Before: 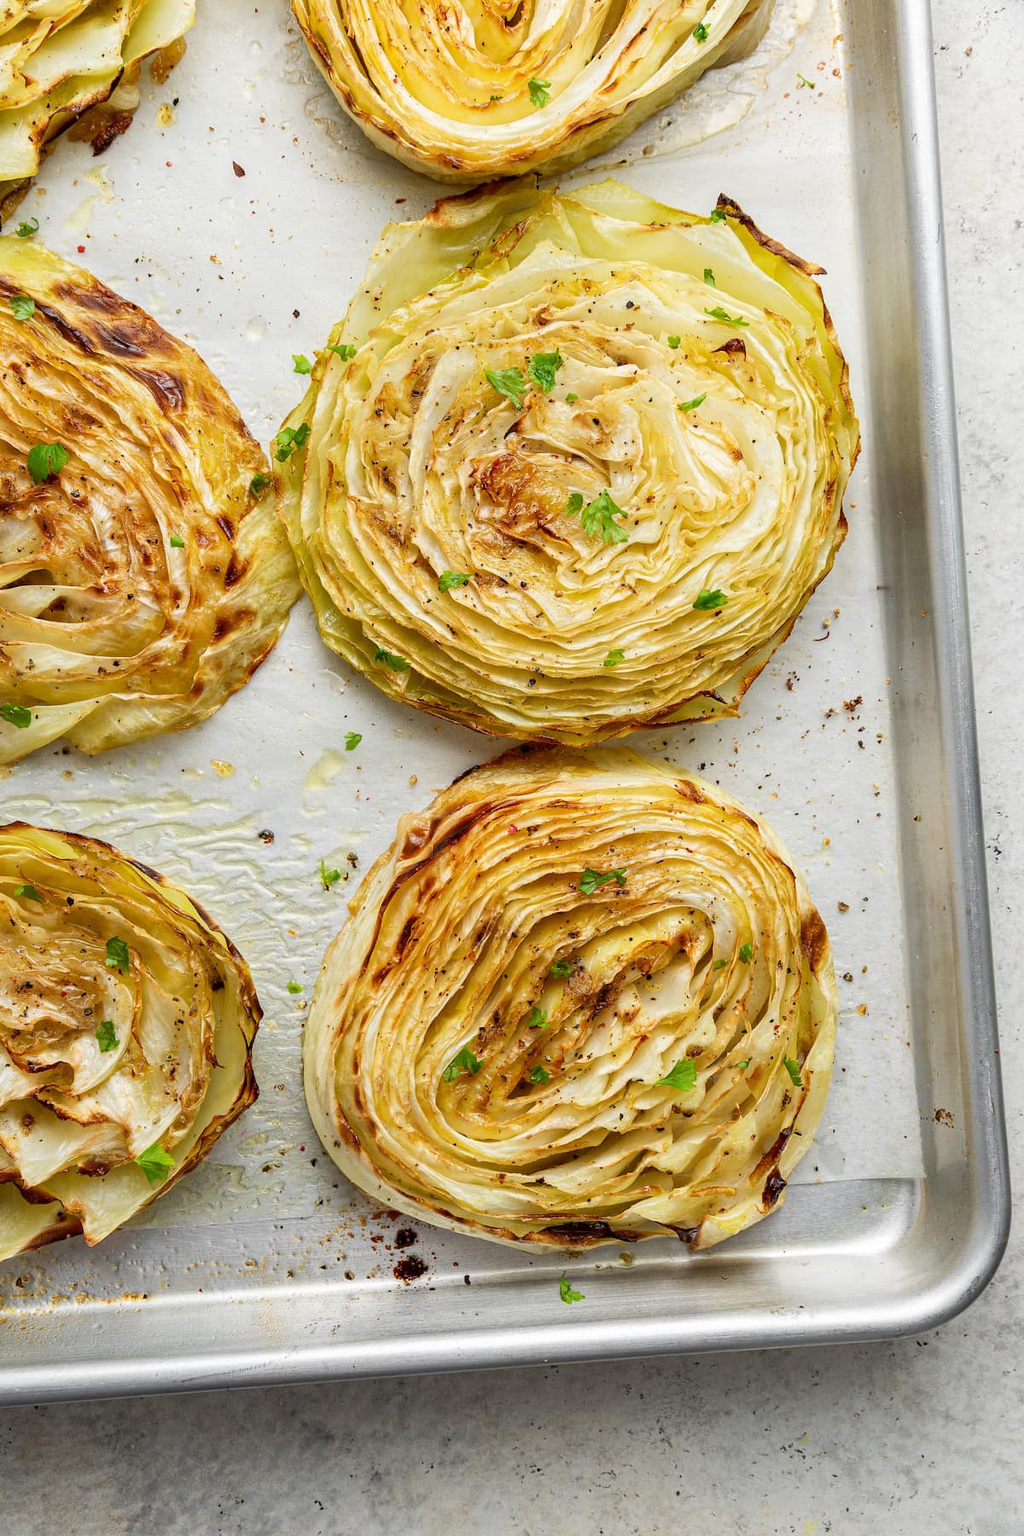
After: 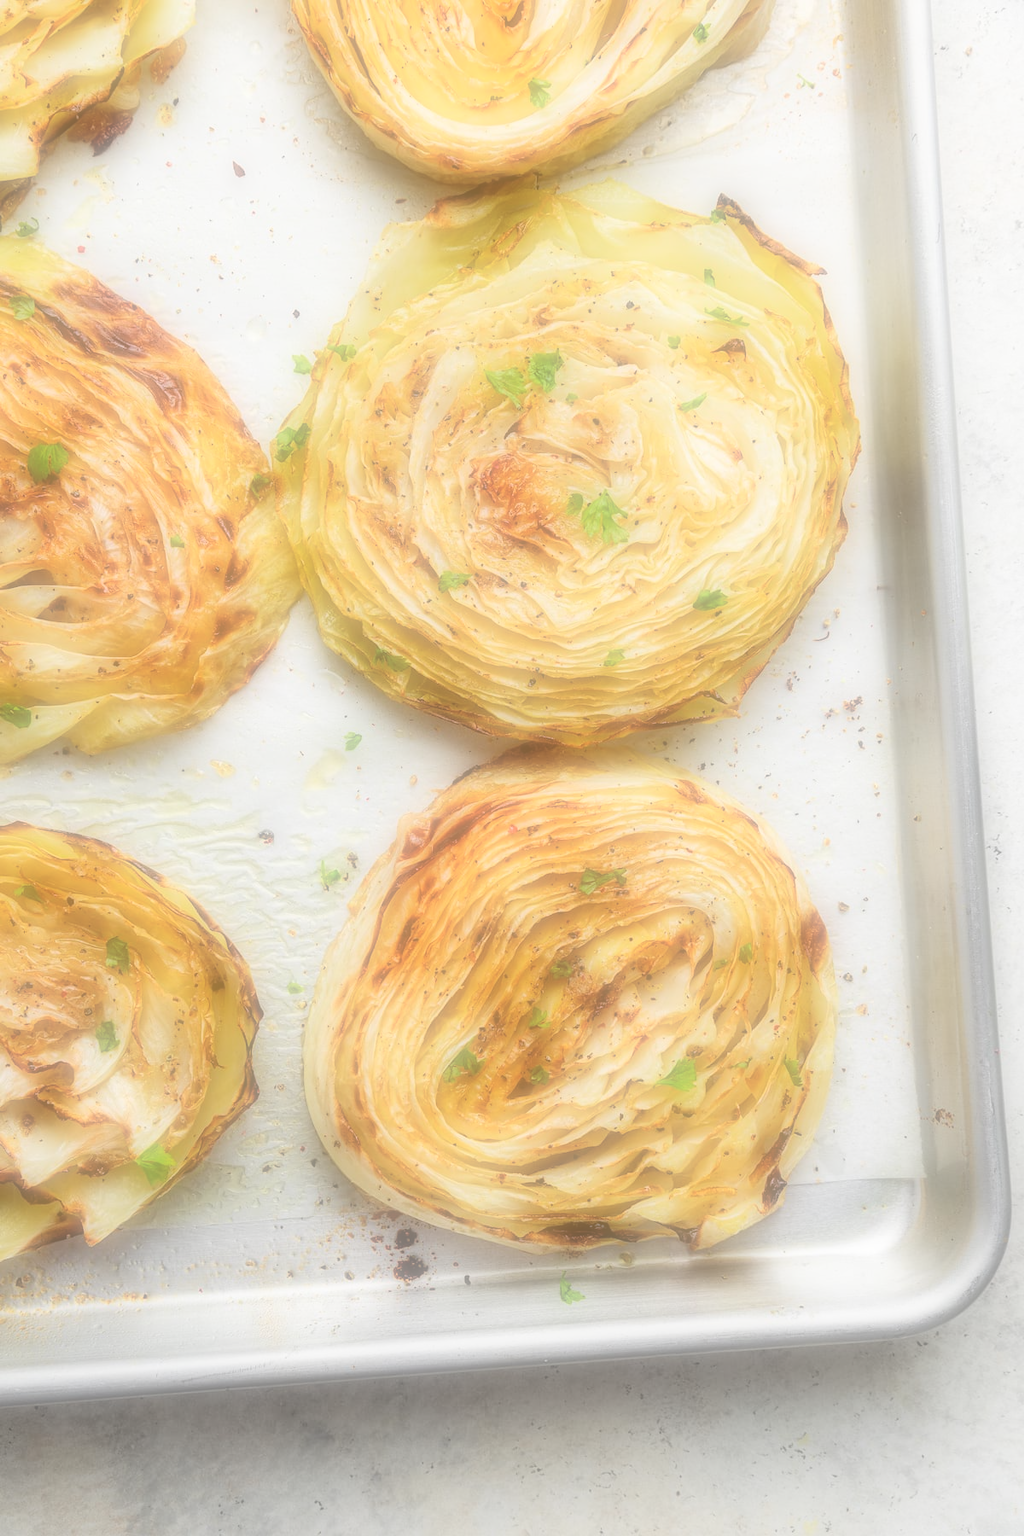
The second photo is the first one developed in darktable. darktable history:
global tonemap: drago (0.7, 100)
soften: on, module defaults
